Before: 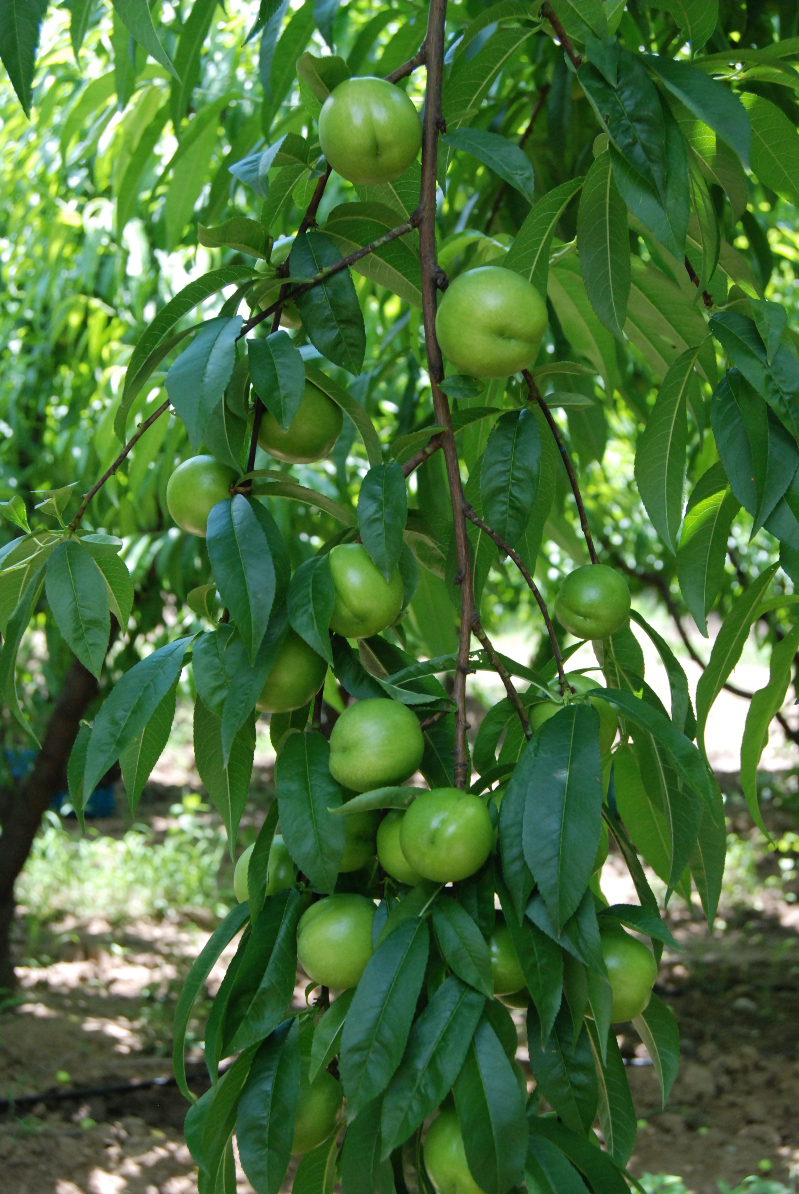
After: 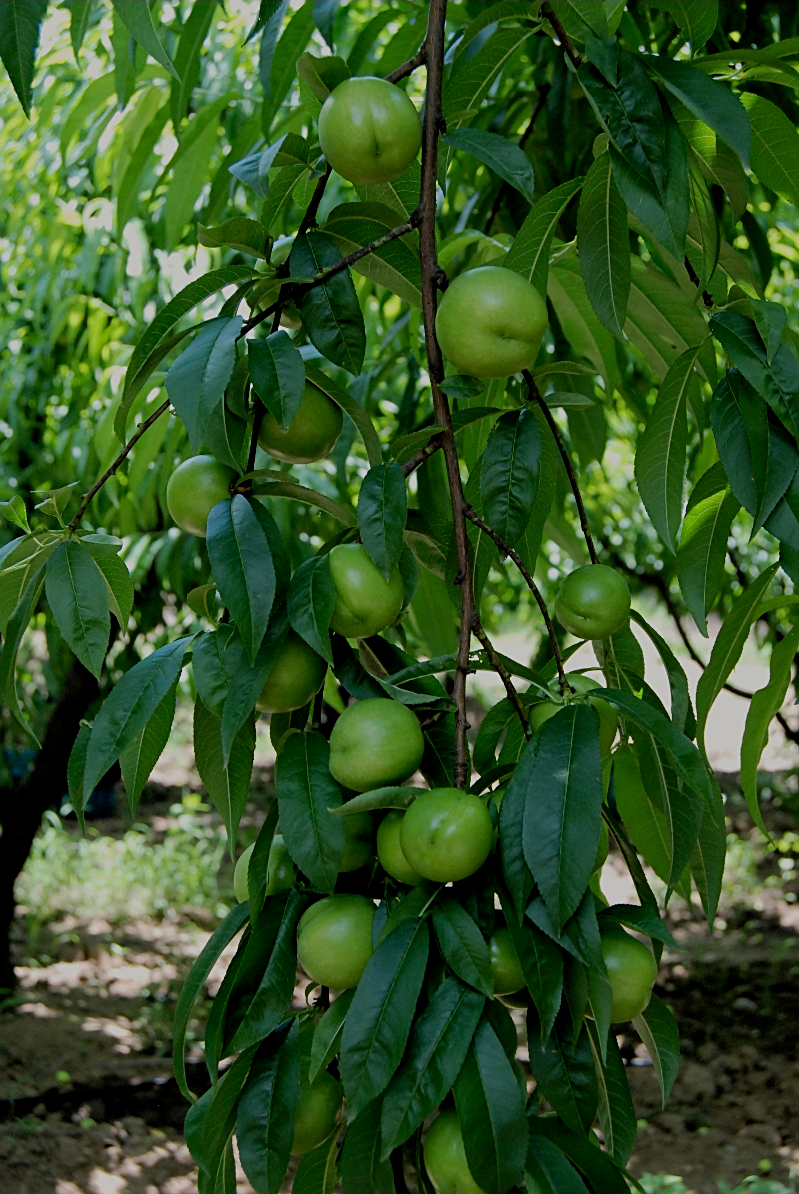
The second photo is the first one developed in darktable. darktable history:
white balance: red 1.009, blue 0.985
exposure: black level correction 0.009, exposure -0.637 EV, compensate highlight preservation false
filmic rgb: middle gray luminance 18.42%, black relative exposure -9 EV, white relative exposure 3.75 EV, threshold 6 EV, target black luminance 0%, hardness 4.85, latitude 67.35%, contrast 0.955, highlights saturation mix 20%, shadows ↔ highlights balance 21.36%, add noise in highlights 0, preserve chrominance luminance Y, color science v3 (2019), use custom middle-gray values true, iterations of high-quality reconstruction 0, contrast in highlights soft, enable highlight reconstruction true
sharpen: on, module defaults
